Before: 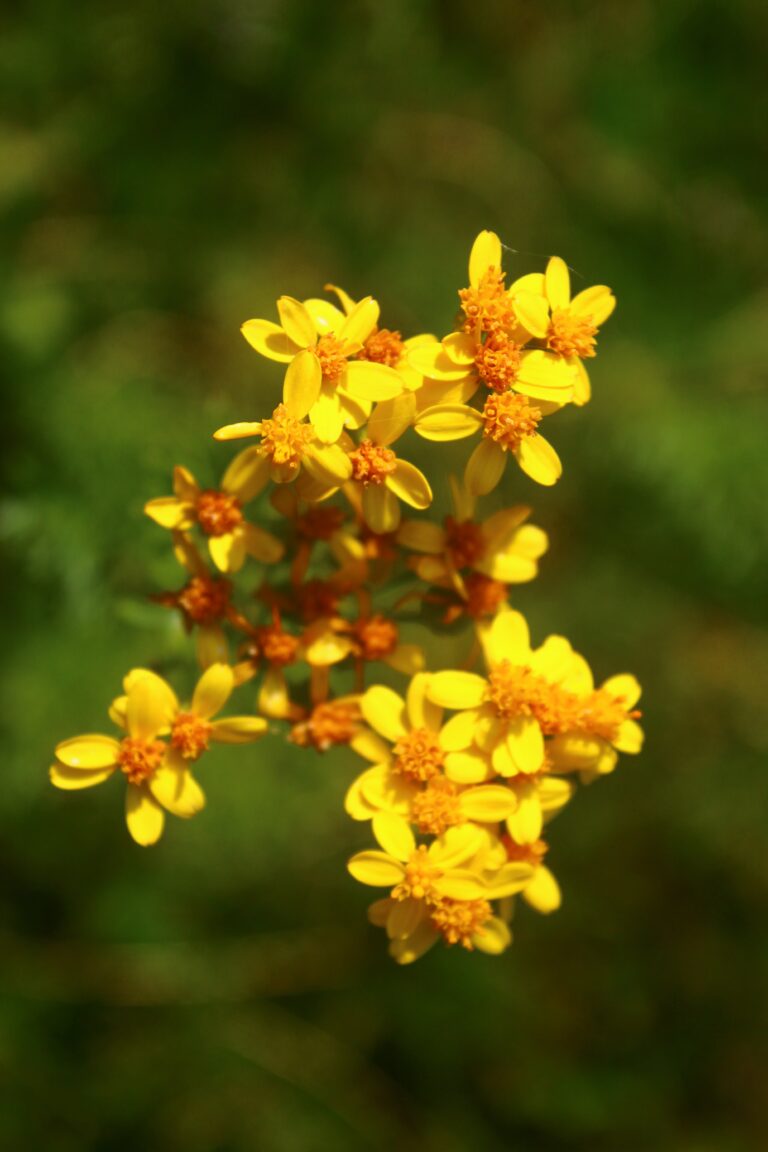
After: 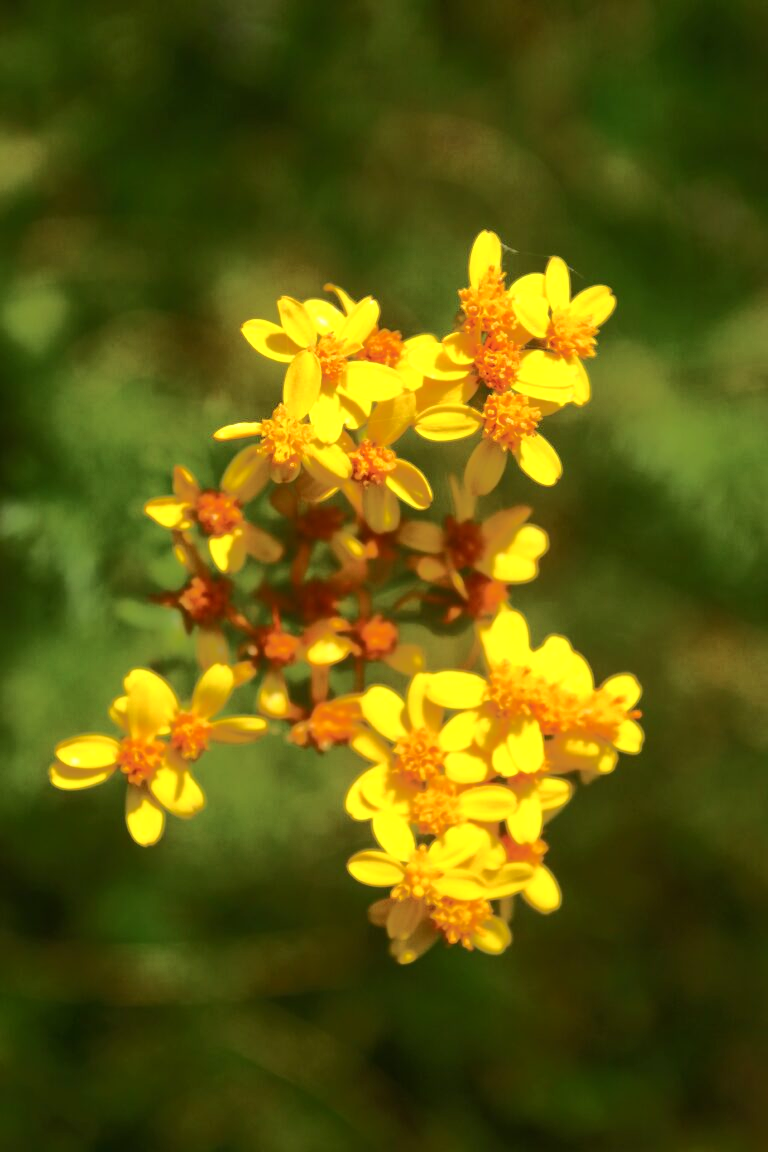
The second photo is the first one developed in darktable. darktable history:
tone curve: curves: ch0 [(0, 0) (0.003, 0.005) (0.011, 0.012) (0.025, 0.026) (0.044, 0.046) (0.069, 0.071) (0.1, 0.098) (0.136, 0.135) (0.177, 0.178) (0.224, 0.217) (0.277, 0.274) (0.335, 0.335) (0.399, 0.442) (0.468, 0.543) (0.543, 0.6) (0.623, 0.628) (0.709, 0.679) (0.801, 0.782) (0.898, 0.904) (1, 1)], color space Lab, independent channels, preserve colors none
exposure: exposure 0.296 EV, compensate highlight preservation false
